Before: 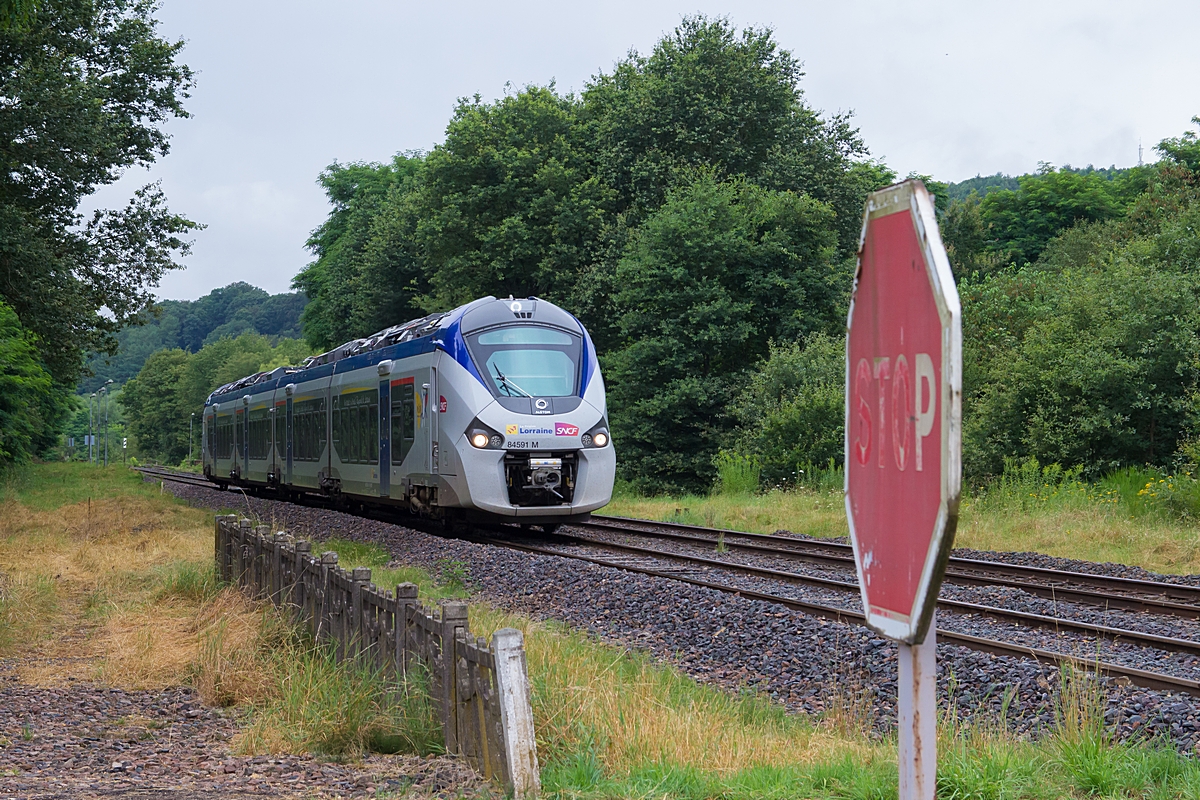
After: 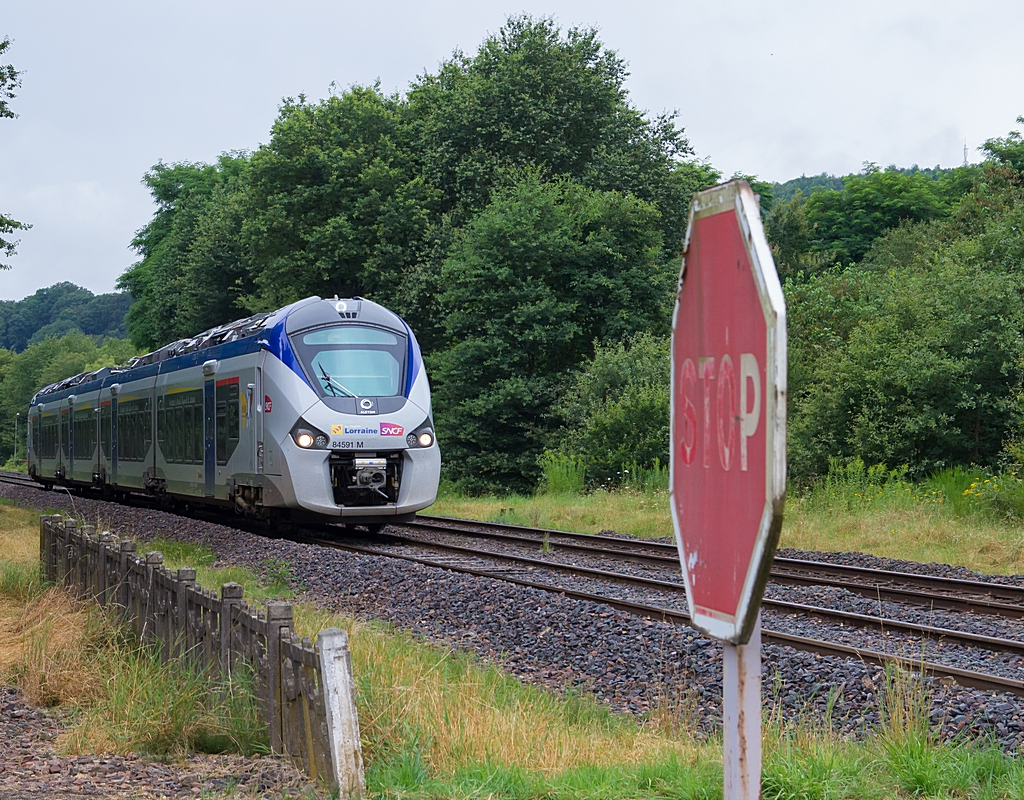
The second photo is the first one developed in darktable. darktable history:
crop and rotate: left 14.584%
tone equalizer: on, module defaults
